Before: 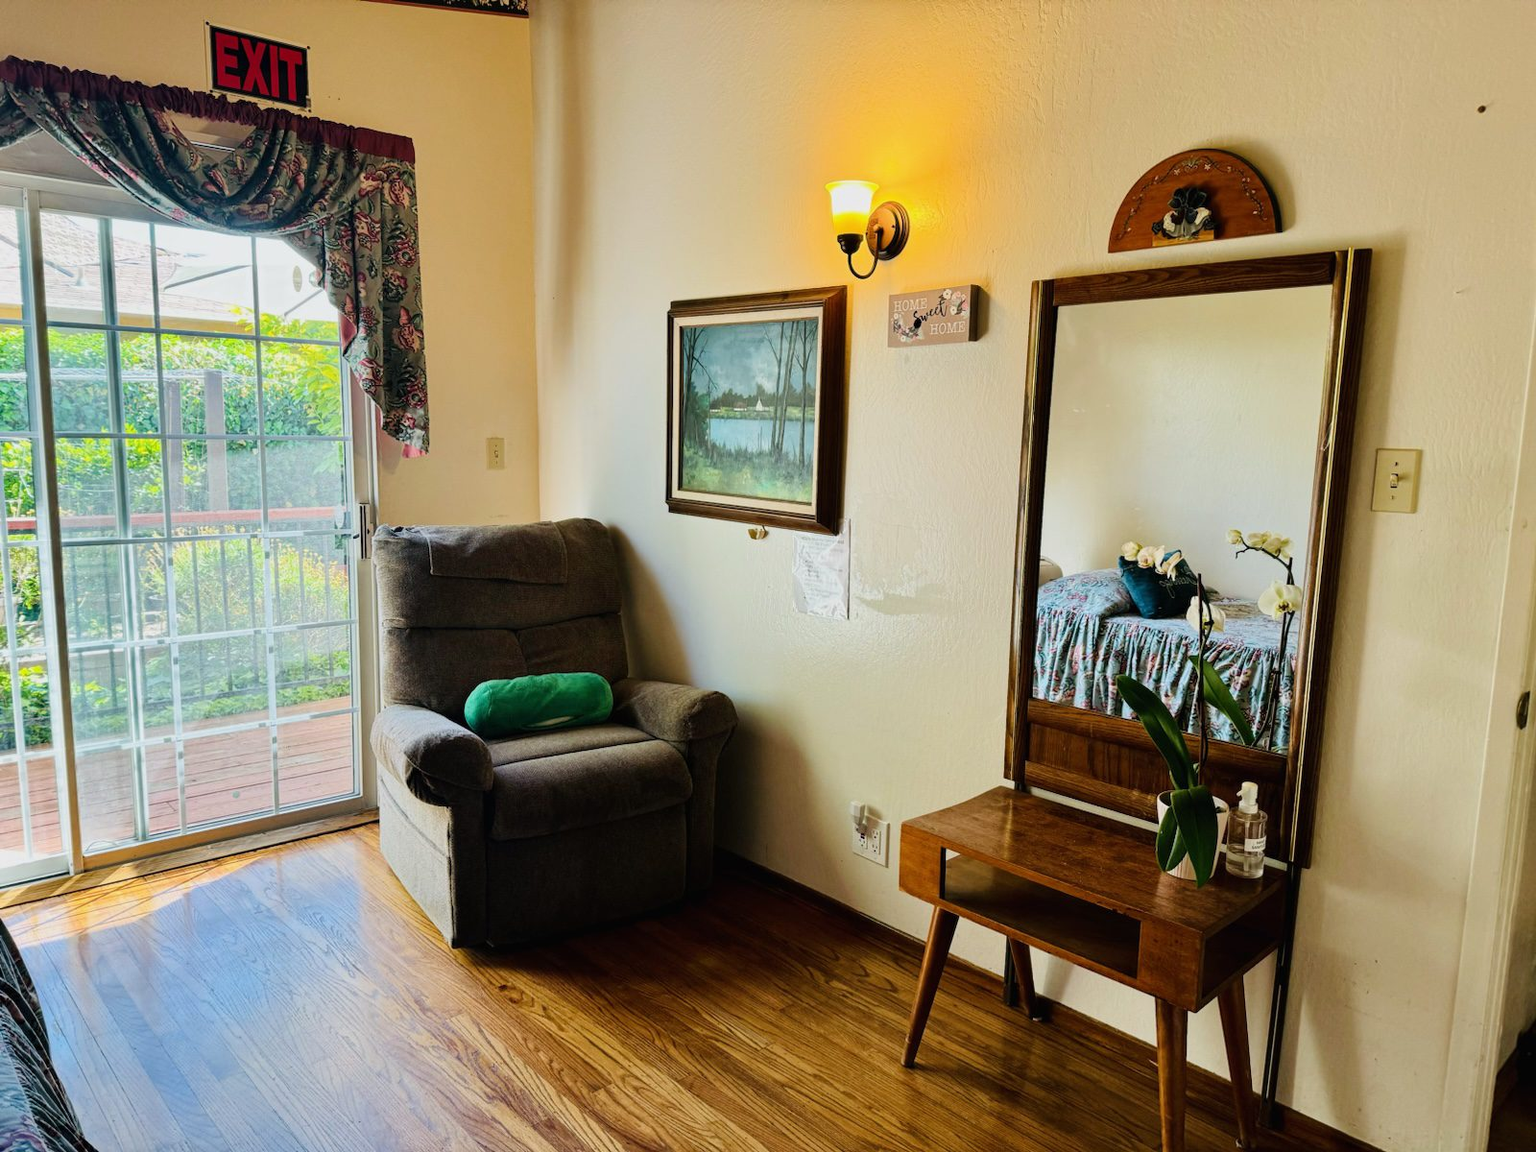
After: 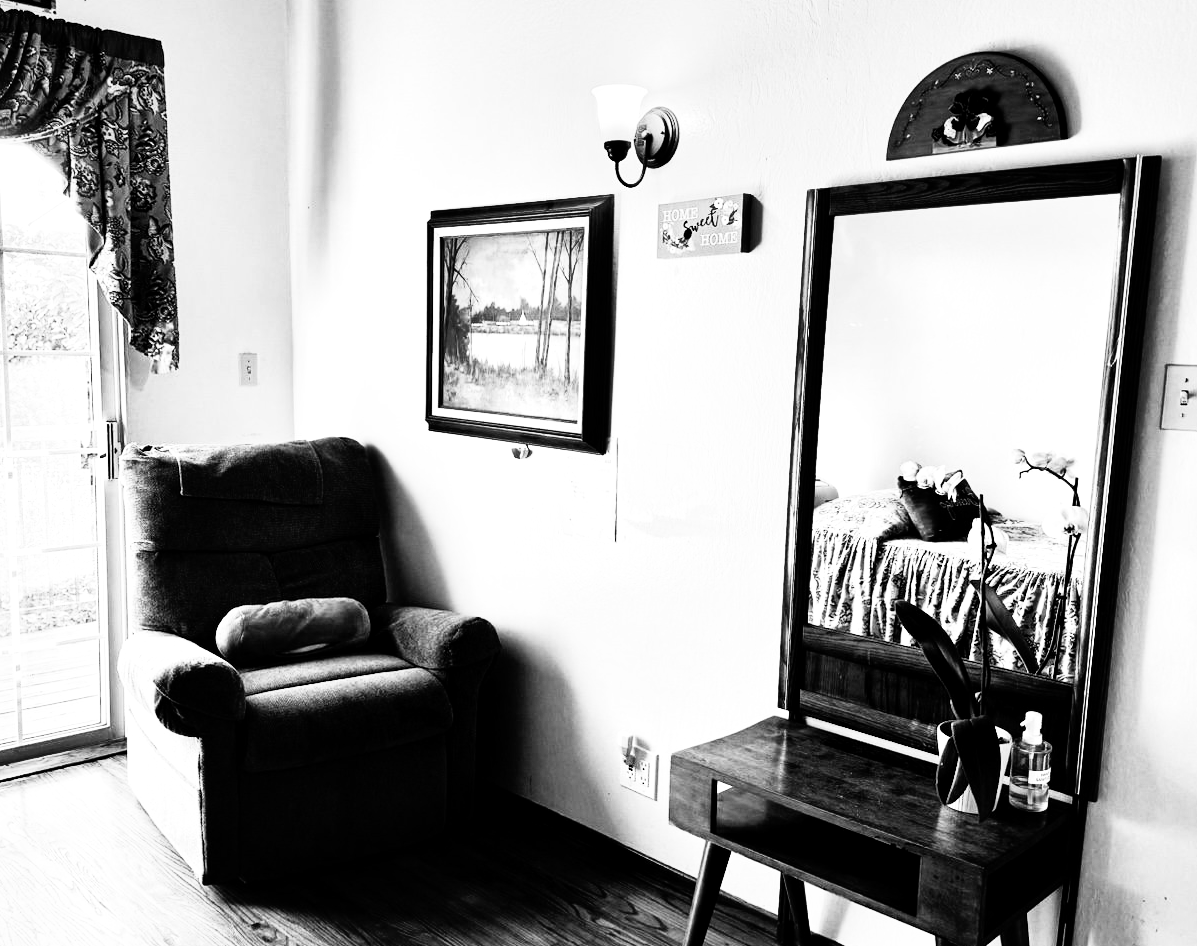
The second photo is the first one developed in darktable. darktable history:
local contrast: mode bilateral grid, contrast 20, coarseness 50, detail 132%, midtone range 0.2
crop: left 16.768%, top 8.653%, right 8.362%, bottom 12.485%
contrast brightness saturation: contrast 0.14
color calibration: output gray [0.18, 0.41, 0.41, 0], gray › normalize channels true, illuminant same as pipeline (D50), adaptation XYZ, x 0.346, y 0.359, gamut compression 0
shadows and highlights: shadows 22.7, highlights -48.71, soften with gaussian
base curve: curves: ch0 [(0, 0) (0.012, 0.01) (0.073, 0.168) (0.31, 0.711) (0.645, 0.957) (1, 1)], preserve colors none
tone equalizer: -8 EV -0.75 EV, -7 EV -0.7 EV, -6 EV -0.6 EV, -5 EV -0.4 EV, -3 EV 0.4 EV, -2 EV 0.6 EV, -1 EV 0.7 EV, +0 EV 0.75 EV, edges refinement/feathering 500, mask exposure compensation -1.57 EV, preserve details no
